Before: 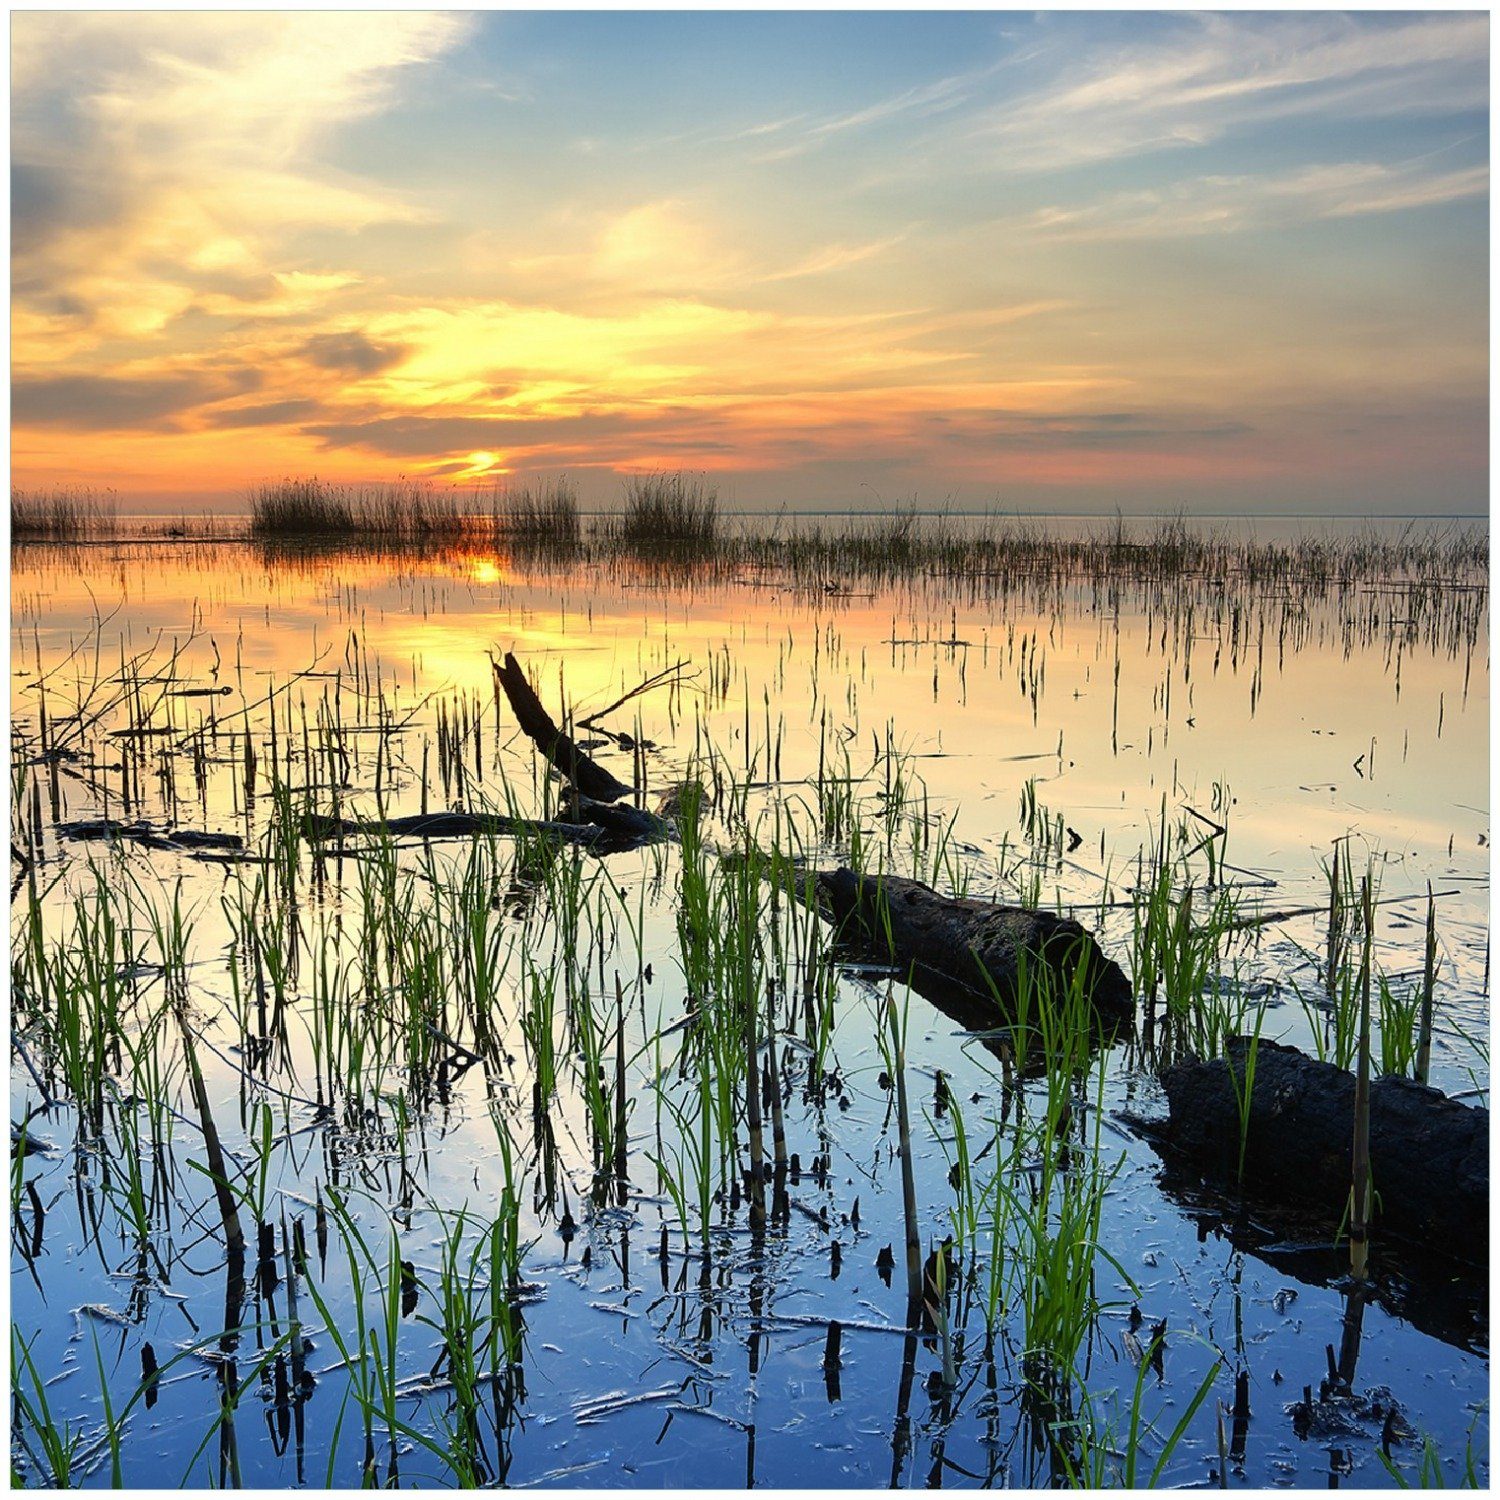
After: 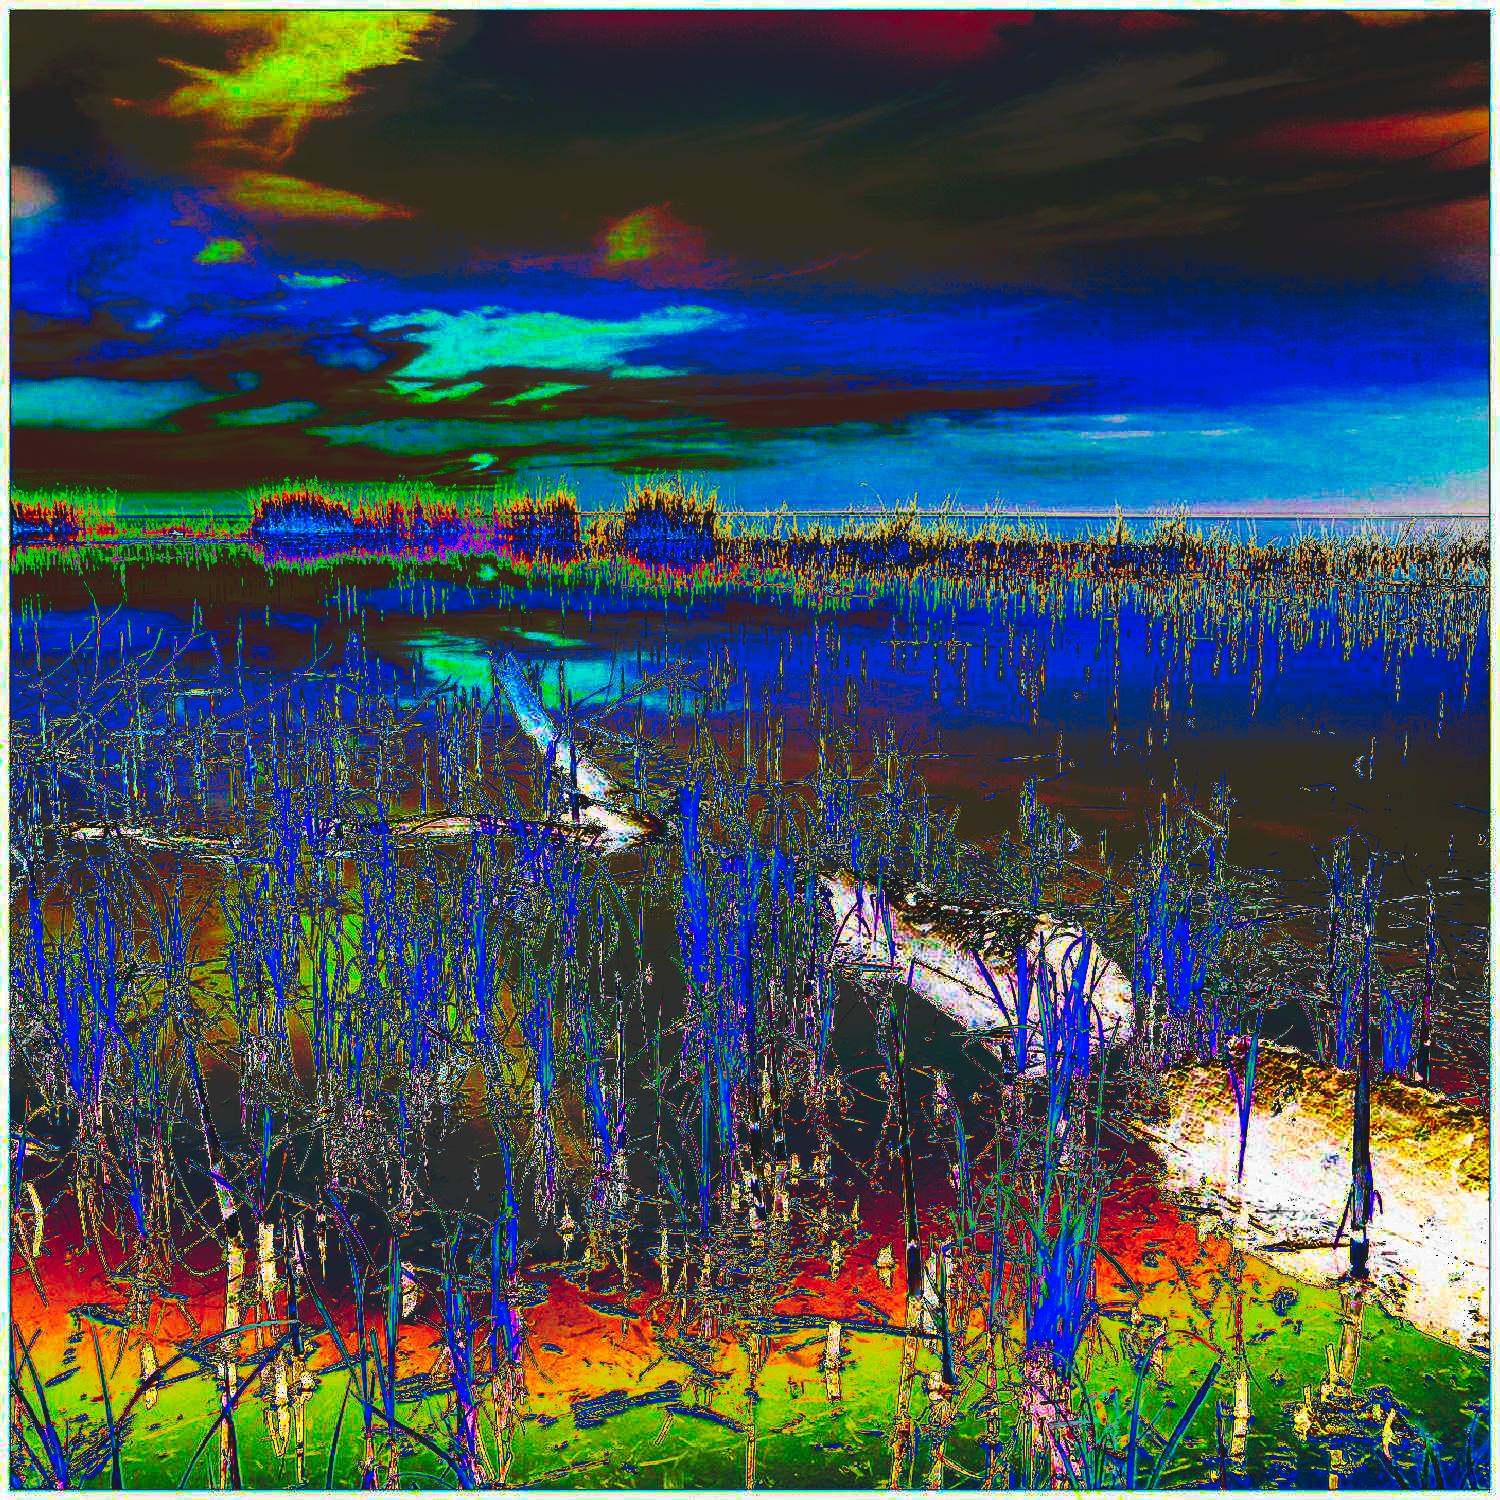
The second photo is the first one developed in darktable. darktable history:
color balance rgb: linear chroma grading › global chroma 15%, perceptual saturation grading › global saturation 30%
tone curve: curves: ch0 [(0, 0) (0.003, 0.99) (0.011, 0.983) (0.025, 0.934) (0.044, 0.719) (0.069, 0.382) (0.1, 0.204) (0.136, 0.093) (0.177, 0.094) (0.224, 0.093) (0.277, 0.098) (0.335, 0.214) (0.399, 0.616) (0.468, 0.827) (0.543, 0.464) (0.623, 0.145) (0.709, 0.127) (0.801, 0.187) (0.898, 0.203) (1, 1)], preserve colors none
